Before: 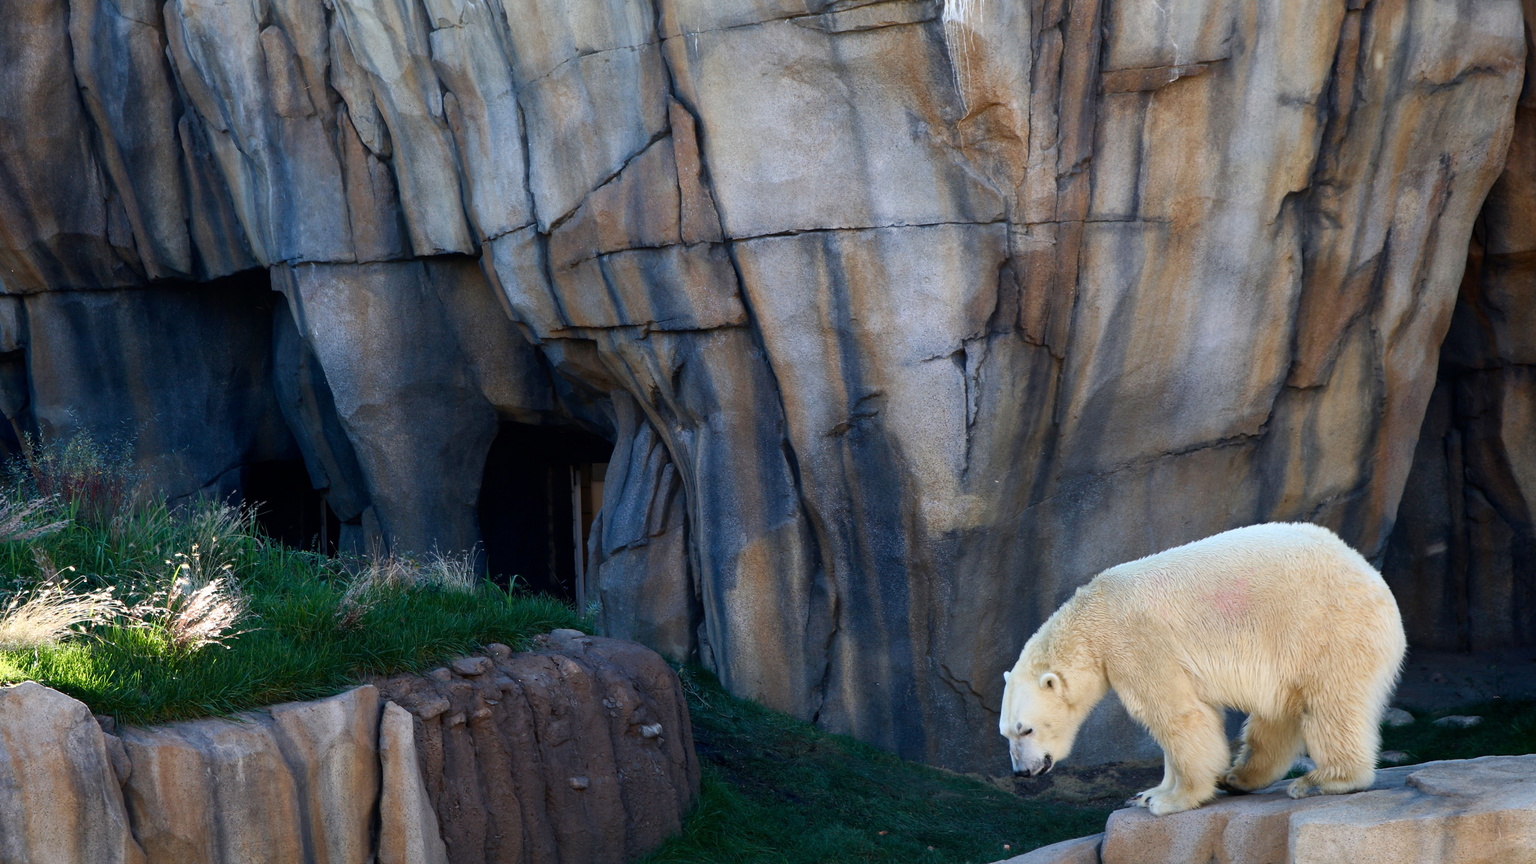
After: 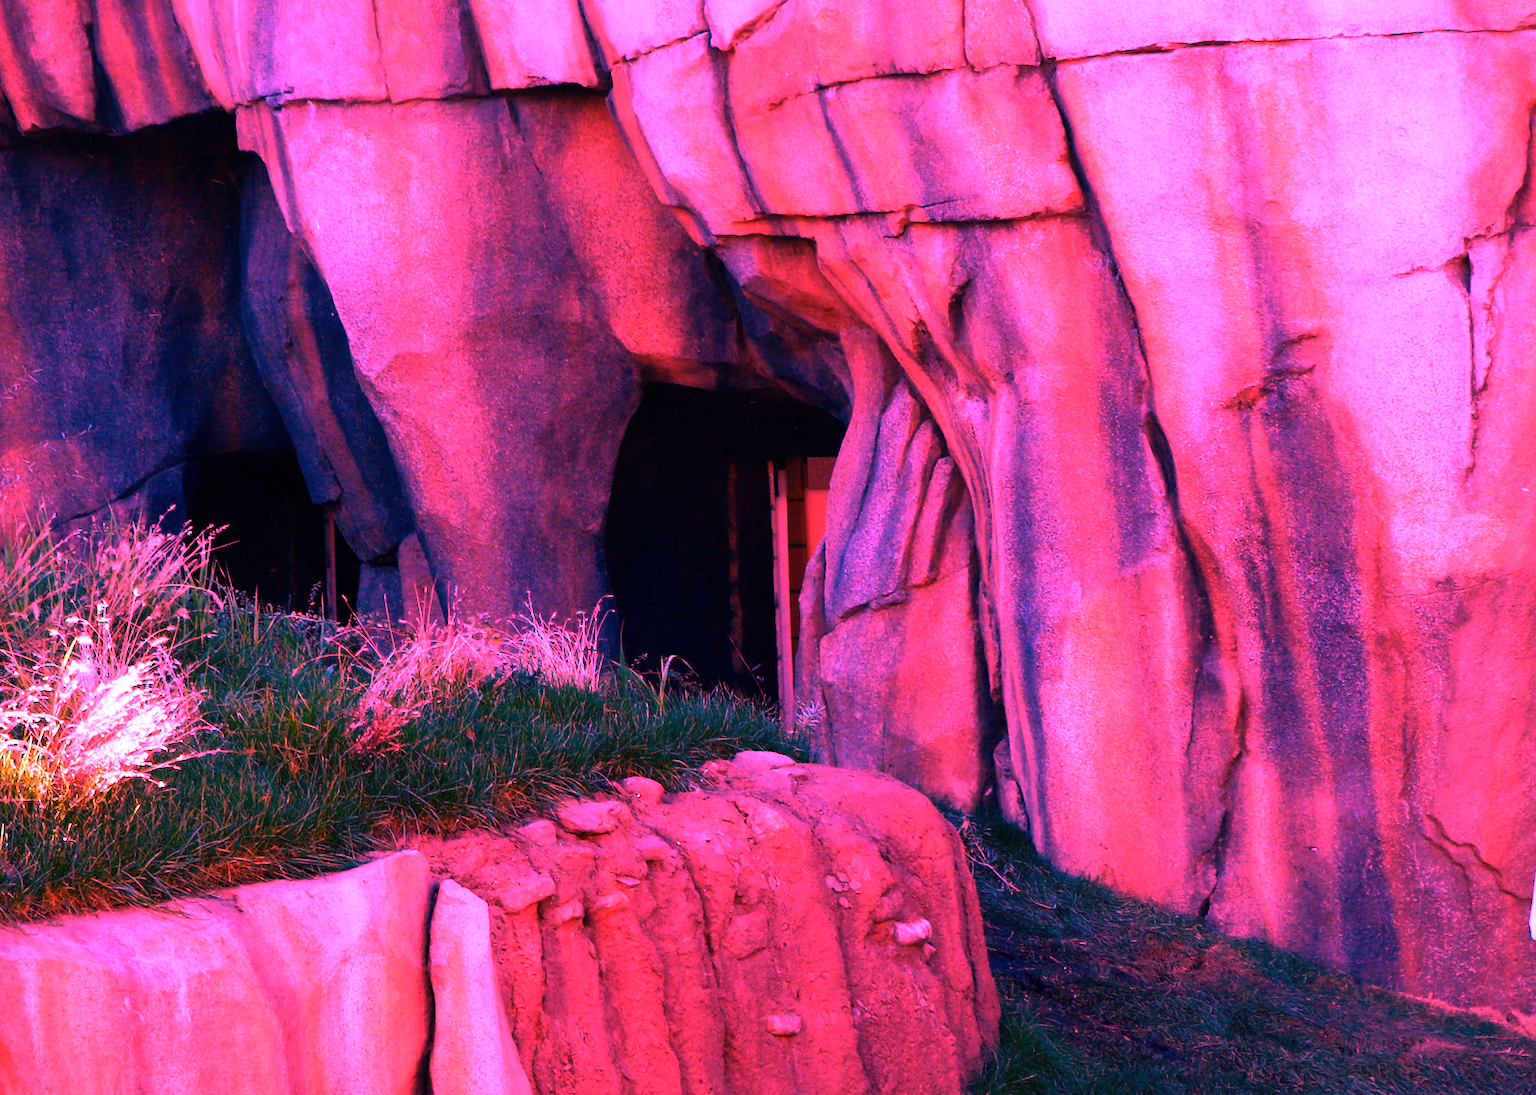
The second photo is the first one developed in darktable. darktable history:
crop: left 8.966%, top 23.852%, right 34.699%, bottom 4.703%
white balance: red 4.26, blue 1.802
